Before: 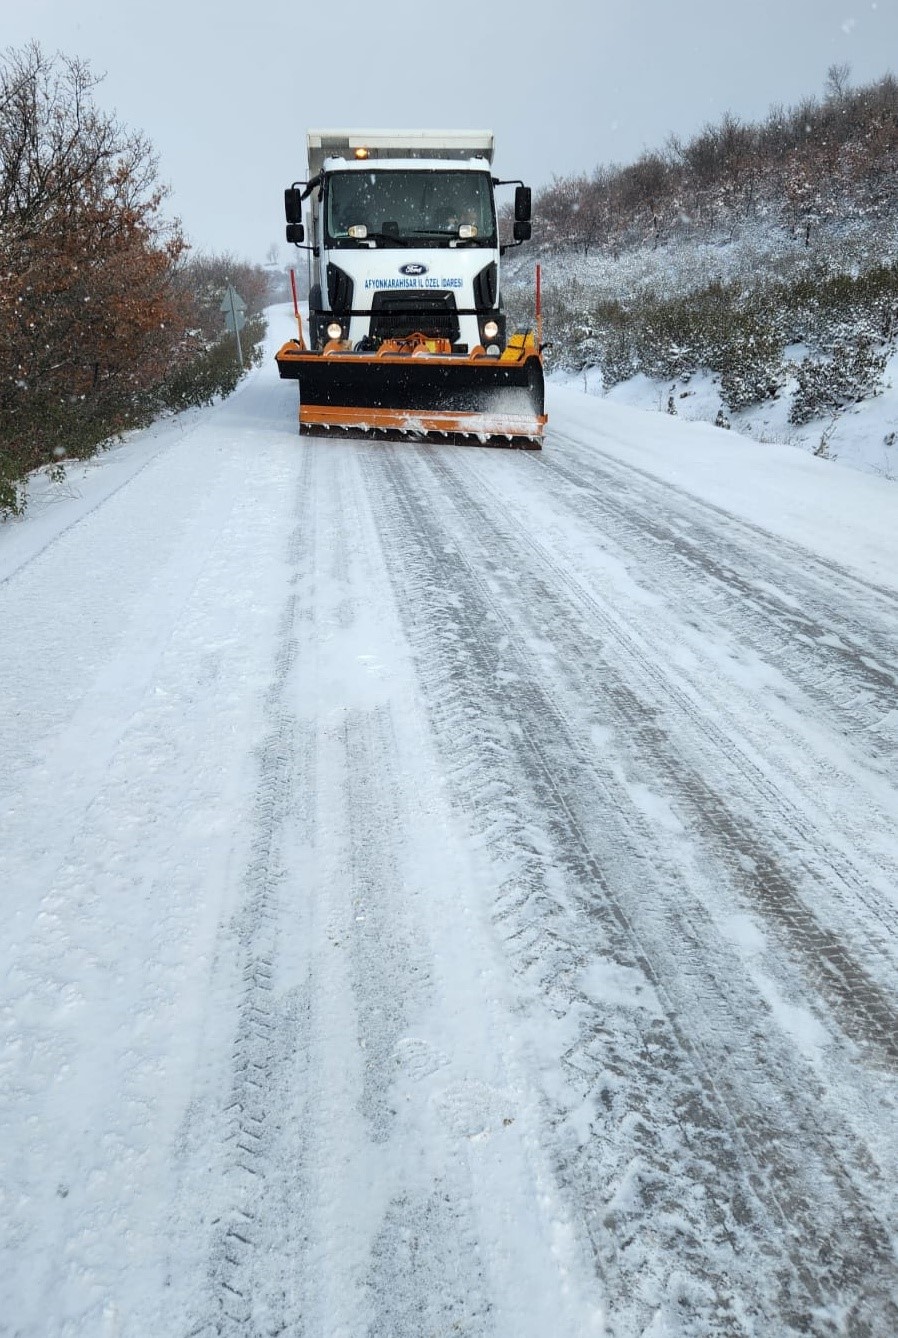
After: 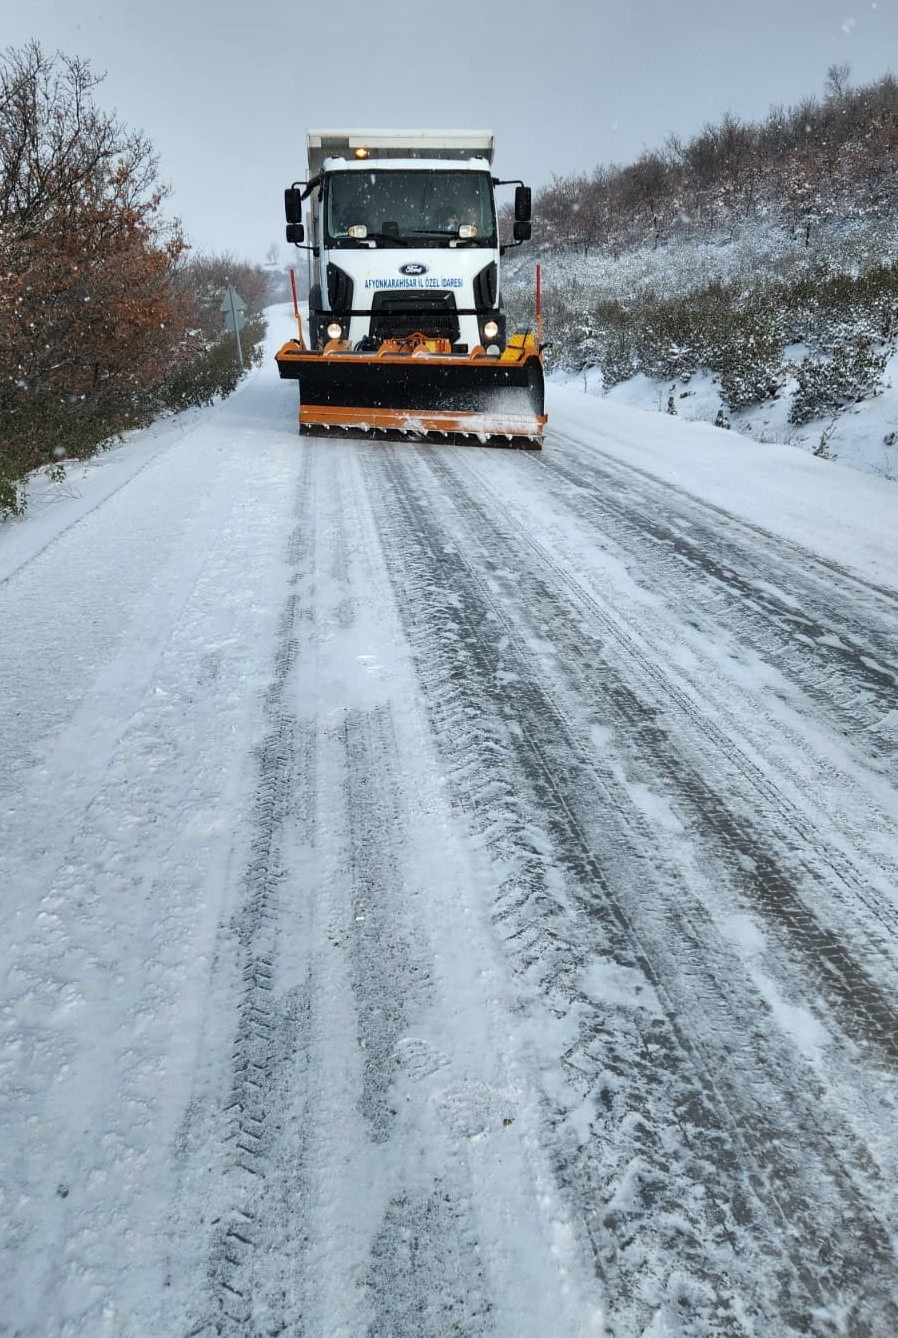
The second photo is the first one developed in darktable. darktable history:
shadows and highlights: shadows 60.05, highlights -60.48, soften with gaussian
